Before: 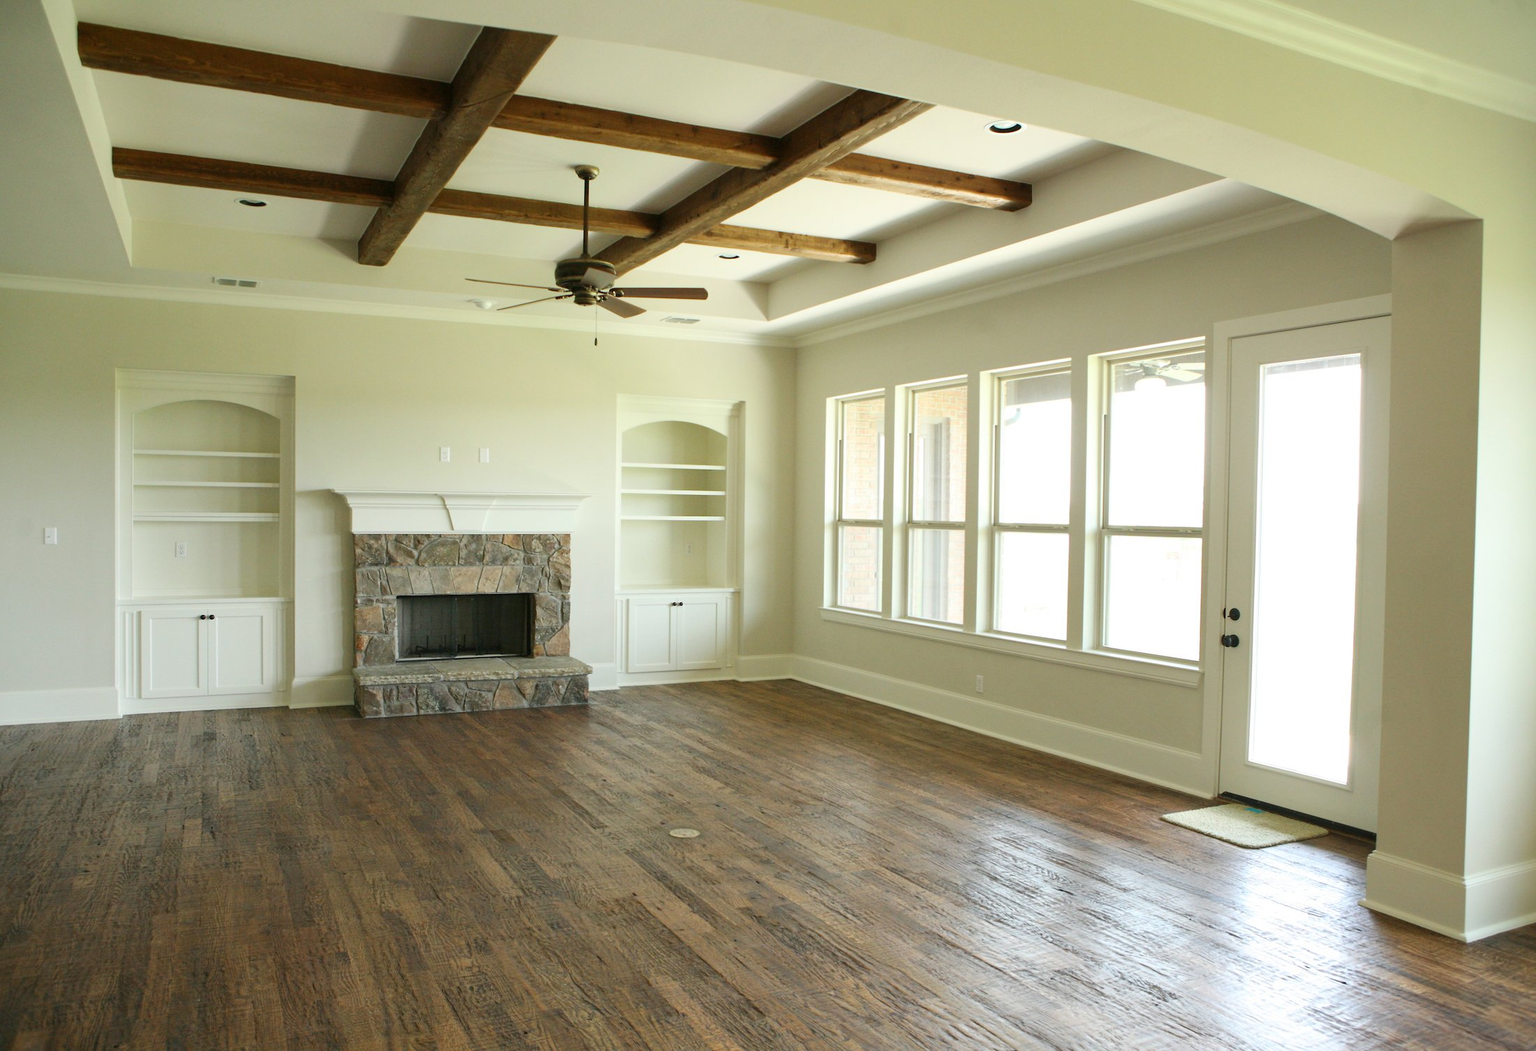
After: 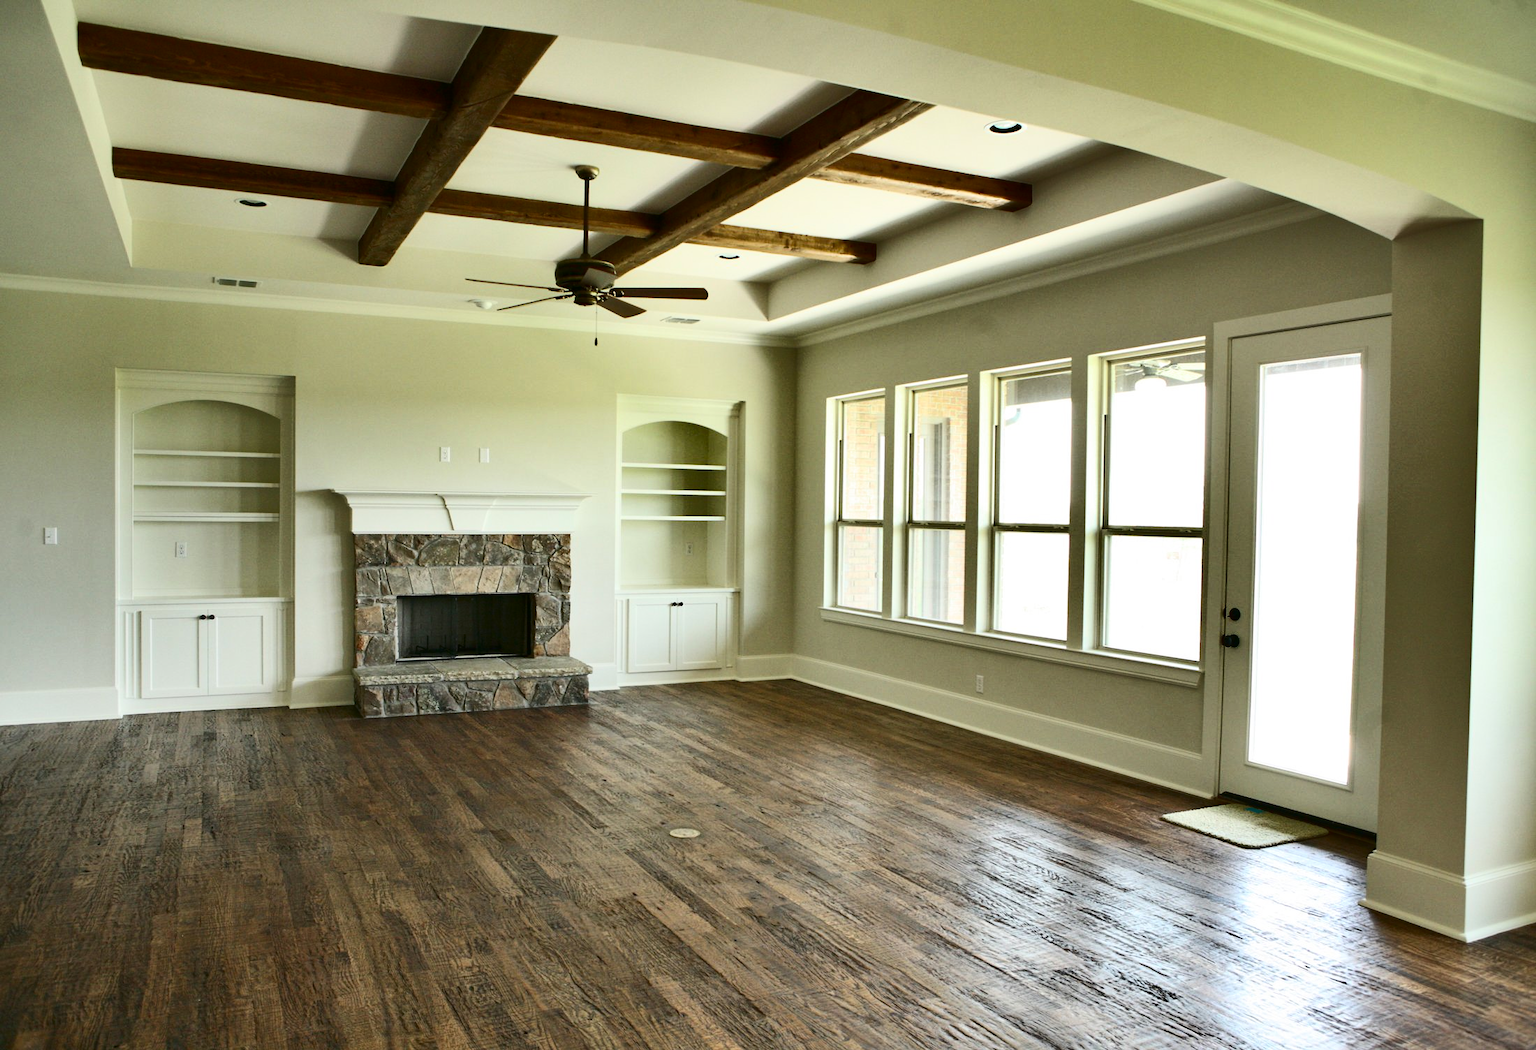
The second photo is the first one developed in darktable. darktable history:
shadows and highlights: radius 108.93, shadows 41.07, highlights -72.49, low approximation 0.01, soften with gaussian
contrast brightness saturation: contrast 0.28
